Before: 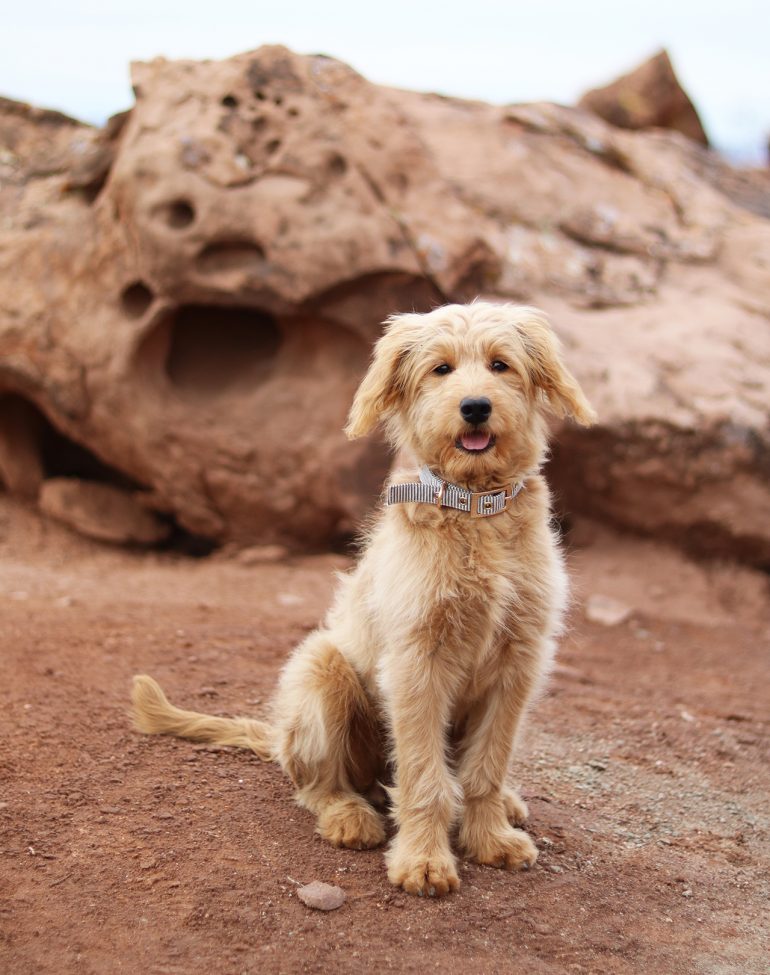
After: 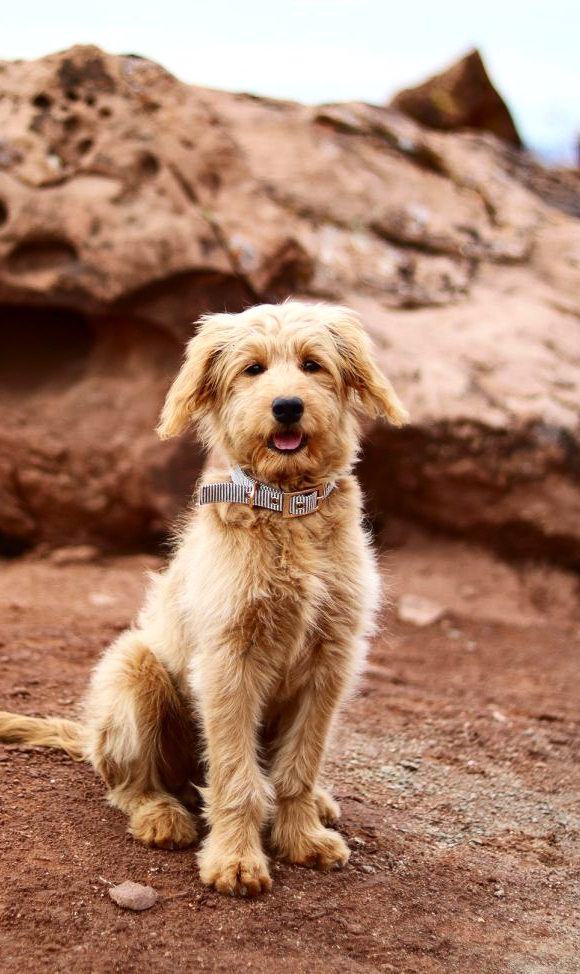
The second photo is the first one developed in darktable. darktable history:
contrast brightness saturation: contrast 0.19, brightness -0.11, saturation 0.21
local contrast: highlights 100%, shadows 100%, detail 120%, midtone range 0.2
exposure: black level correction -0.005, exposure 0.054 EV, compensate highlight preservation false
crop and rotate: left 24.6%
shadows and highlights: soften with gaussian
